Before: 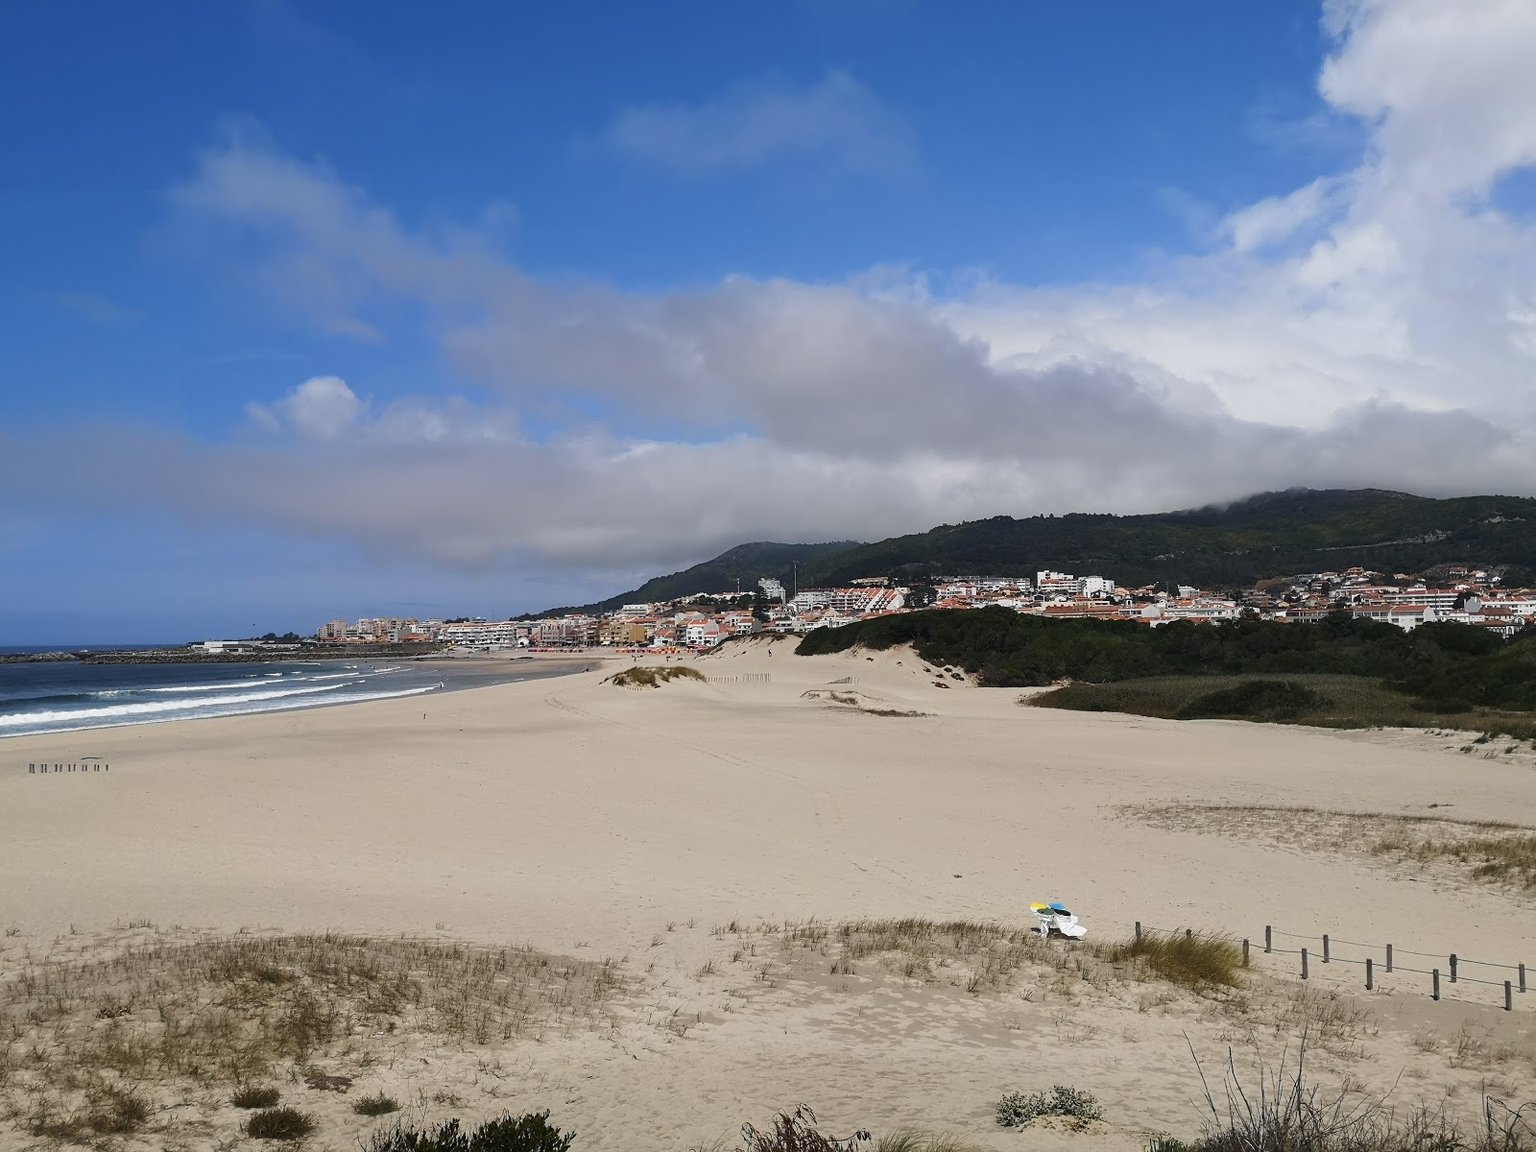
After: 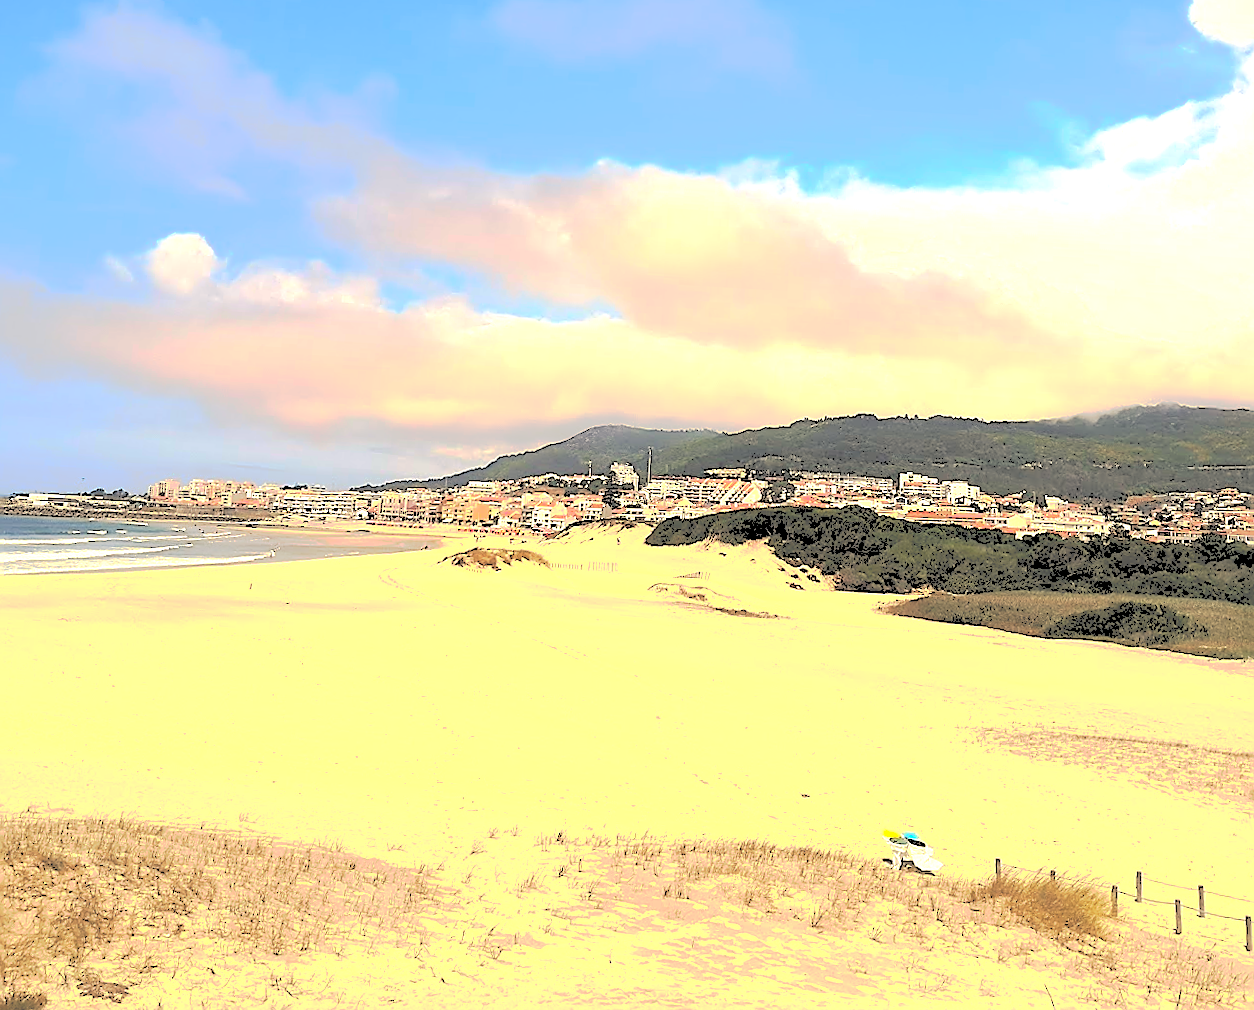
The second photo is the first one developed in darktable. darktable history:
crop and rotate: angle -3.27°, left 5.211%, top 5.211%, right 4.607%, bottom 4.607%
white balance: red 1.138, green 0.996, blue 0.812
color correction: saturation 1.32
sharpen: radius 1.4, amount 1.25, threshold 0.7
rgb levels: levels [[0.027, 0.429, 0.996], [0, 0.5, 1], [0, 0.5, 1]]
tone curve: curves: ch0 [(0, 0) (0.003, 0.313) (0.011, 0.317) (0.025, 0.317) (0.044, 0.322) (0.069, 0.327) (0.1, 0.335) (0.136, 0.347) (0.177, 0.364) (0.224, 0.384) (0.277, 0.421) (0.335, 0.459) (0.399, 0.501) (0.468, 0.554) (0.543, 0.611) (0.623, 0.679) (0.709, 0.751) (0.801, 0.804) (0.898, 0.844) (1, 1)], preserve colors none
exposure: black level correction 0, exposure 1.45 EV, compensate exposure bias true, compensate highlight preservation false
rotate and perspective: rotation 0.215°, lens shift (vertical) -0.139, crop left 0.069, crop right 0.939, crop top 0.002, crop bottom 0.996
